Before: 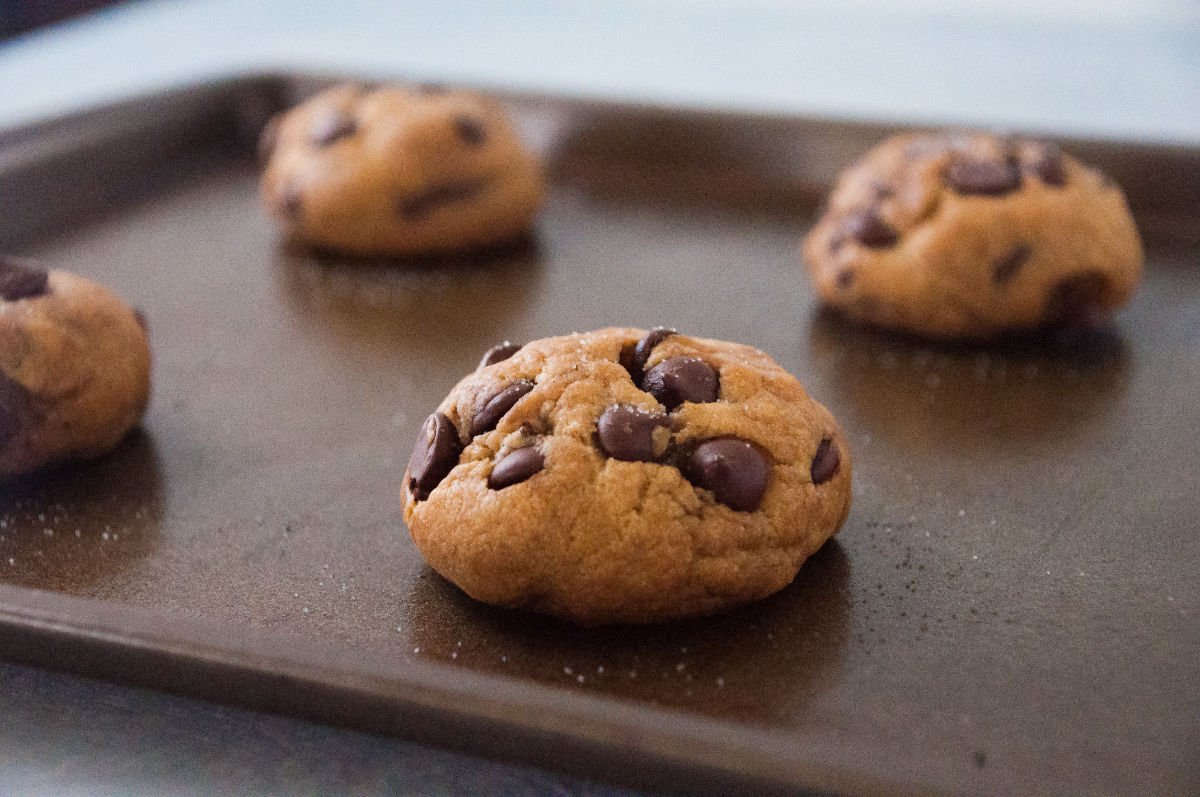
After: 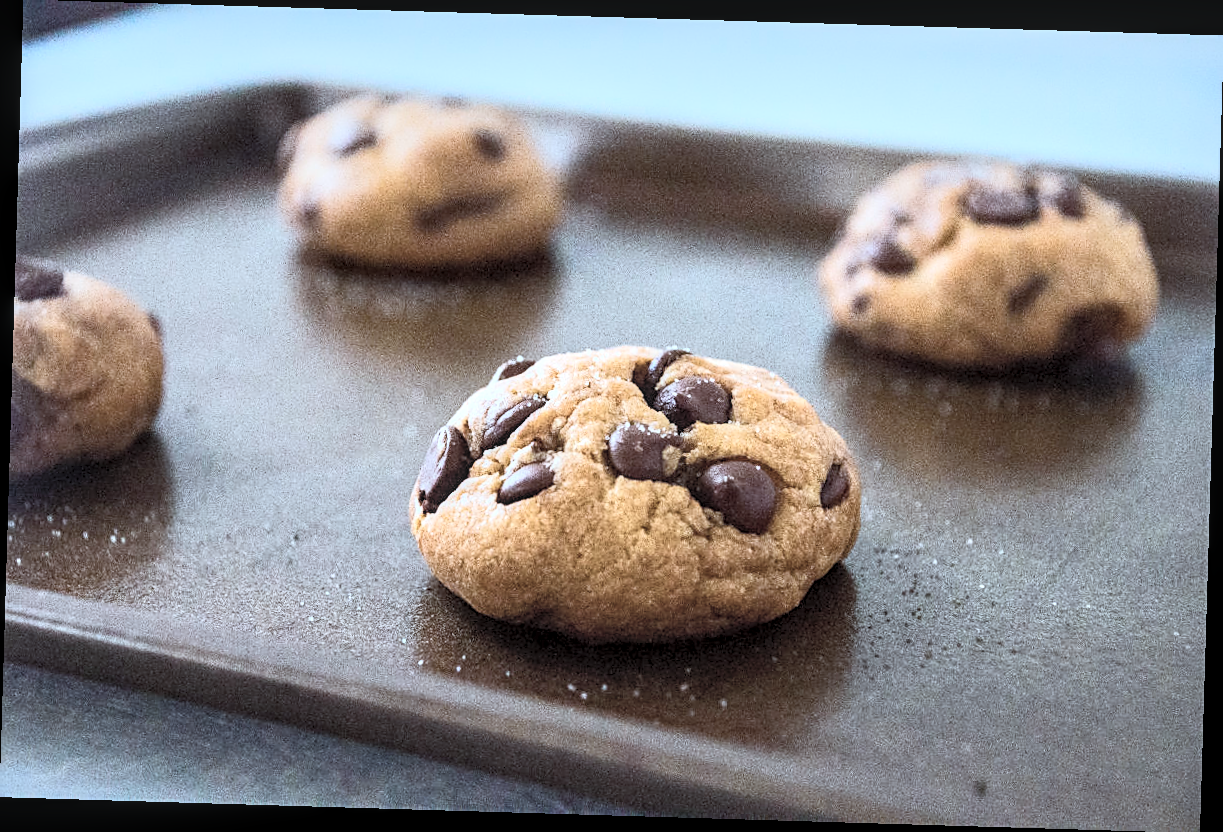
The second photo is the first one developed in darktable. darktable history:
white balance: red 1.009, blue 1.027
sharpen: on, module defaults
exposure: black level correction 0.001, compensate highlight preservation false
rotate and perspective: rotation 1.72°, automatic cropping off
local contrast: detail 130%
color correction: highlights a* -12.64, highlights b* -18.1, saturation 0.7
contrast brightness saturation: contrast 0.39, brightness 0.53
color balance rgb: perceptual saturation grading › global saturation 20%, global vibrance 20%
